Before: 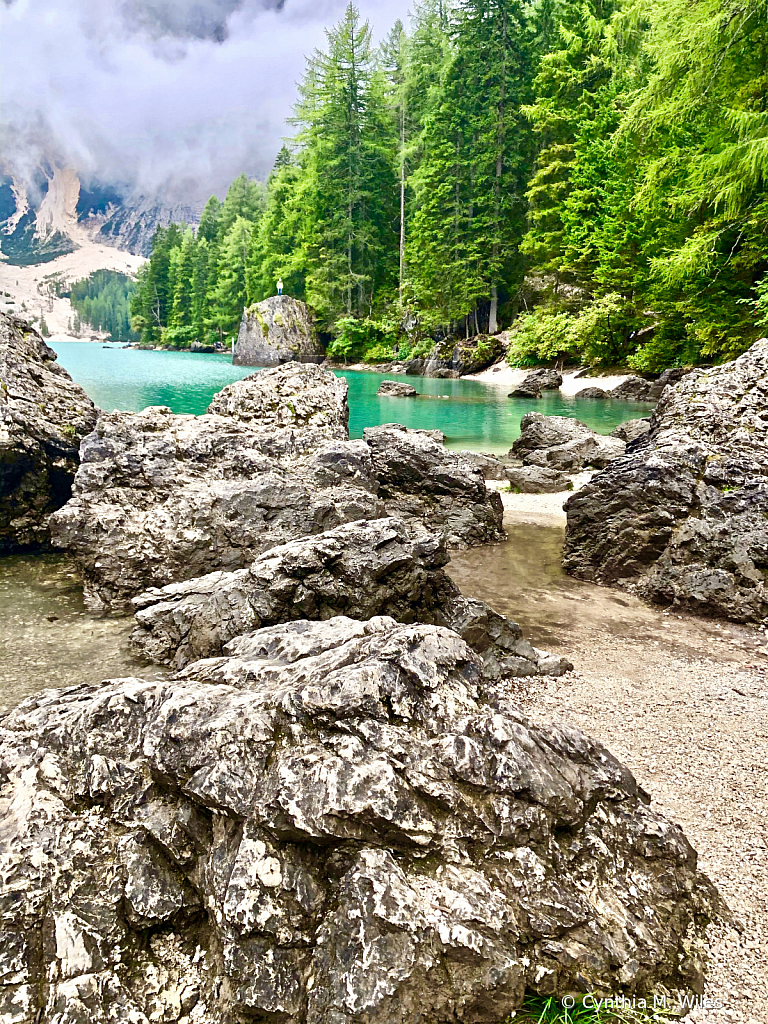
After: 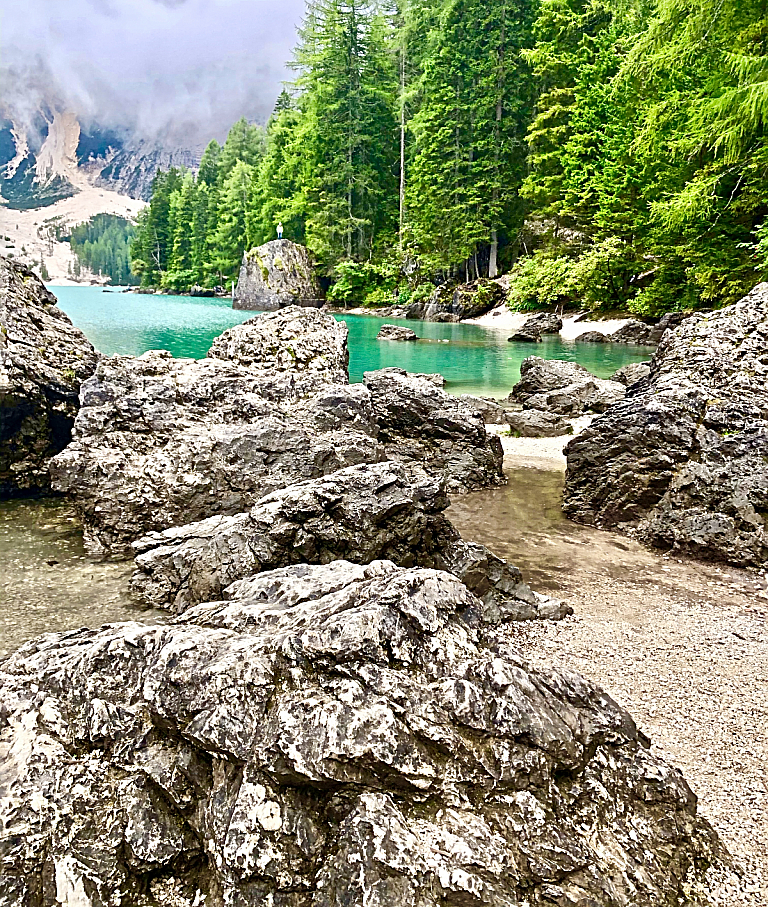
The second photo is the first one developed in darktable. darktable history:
crop and rotate: top 5.524%, bottom 5.814%
sharpen: on, module defaults
